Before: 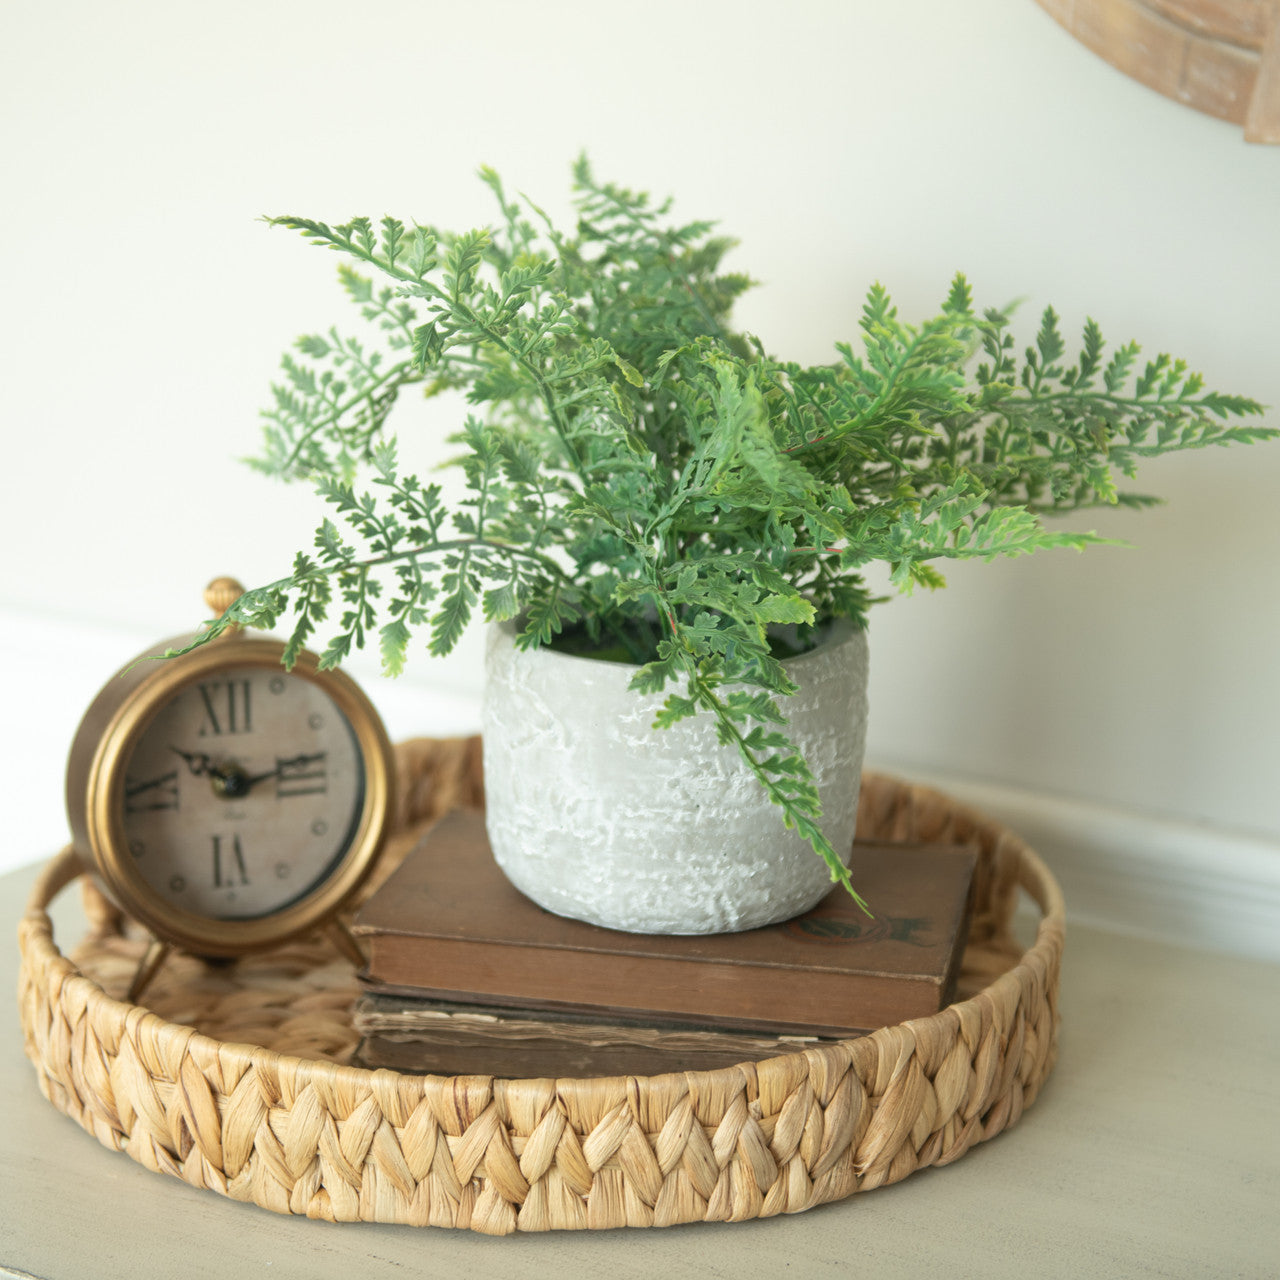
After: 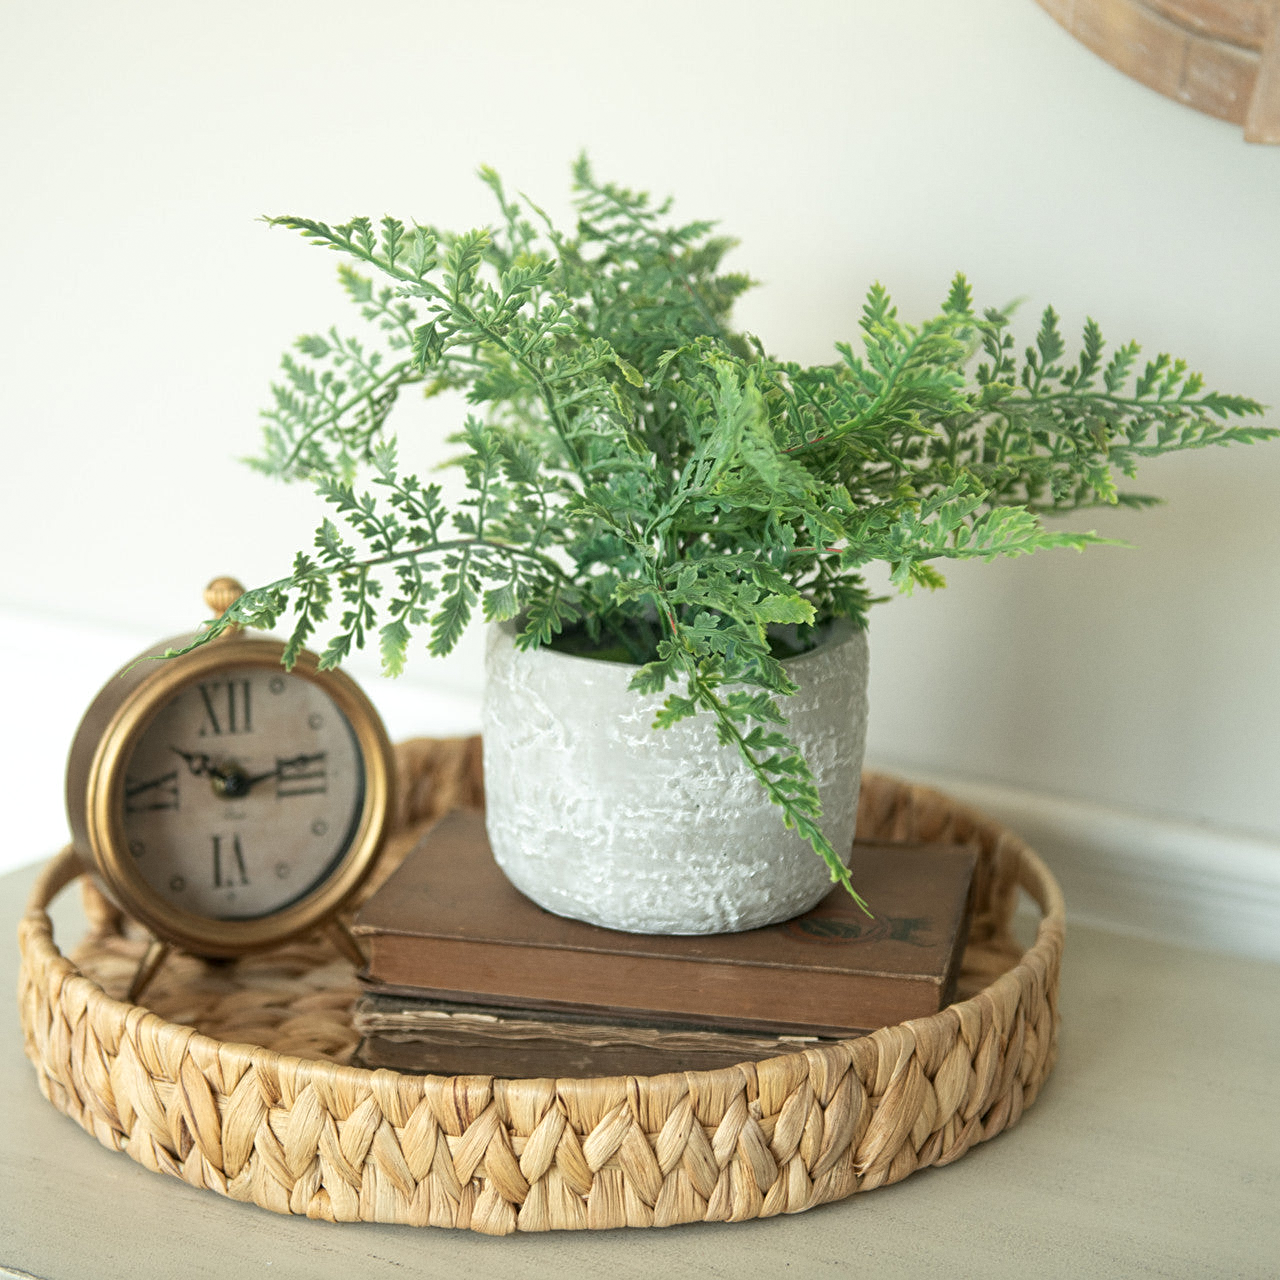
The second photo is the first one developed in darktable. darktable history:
local contrast: highlights 100%, shadows 100%, detail 120%, midtone range 0.2
sharpen: radius 2.529, amount 0.323
grain: coarseness 0.09 ISO, strength 10%
